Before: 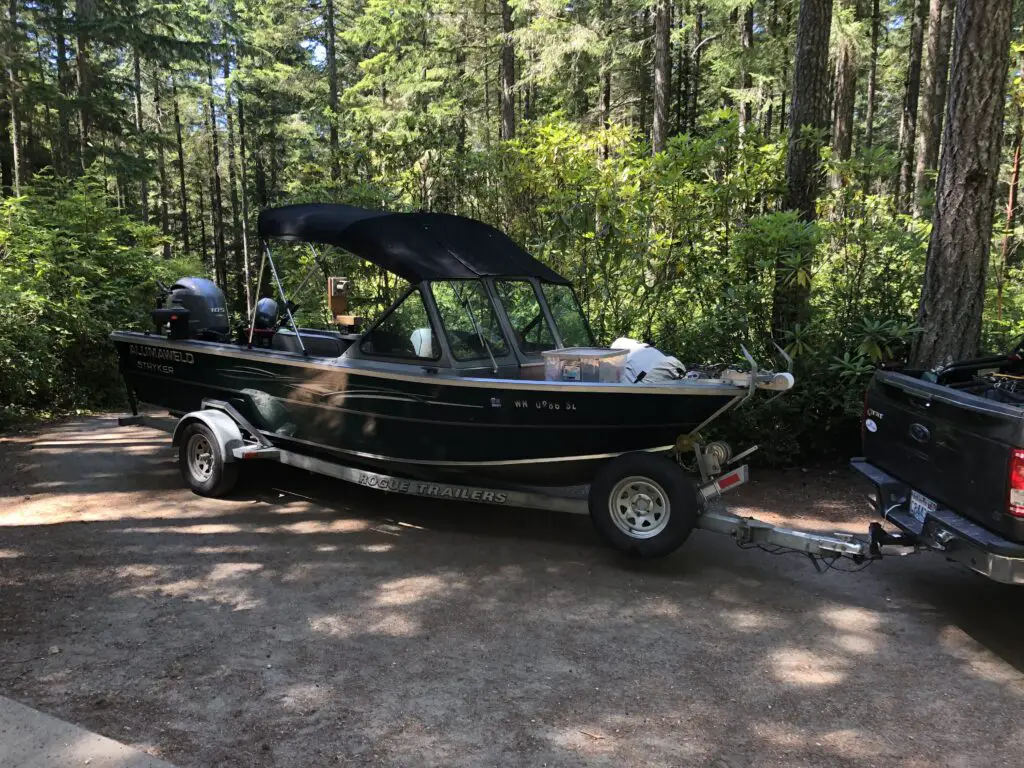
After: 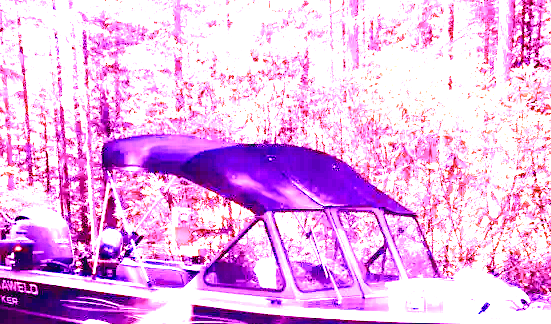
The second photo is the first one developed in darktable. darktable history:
color correction: highlights a* 0.207, highlights b* 2.7, shadows a* -0.874, shadows b* -4.78
crop: left 15.306%, top 9.065%, right 30.789%, bottom 48.638%
white balance: red 8, blue 8
color balance rgb: shadows lift › chroma 1%, shadows lift › hue 113°, highlights gain › chroma 0.2%, highlights gain › hue 333°, perceptual saturation grading › global saturation 20%, perceptual saturation grading › highlights -50%, perceptual saturation grading › shadows 25%, contrast -10%
exposure: black level correction -0.001, exposure 0.08 EV, compensate highlight preservation false
